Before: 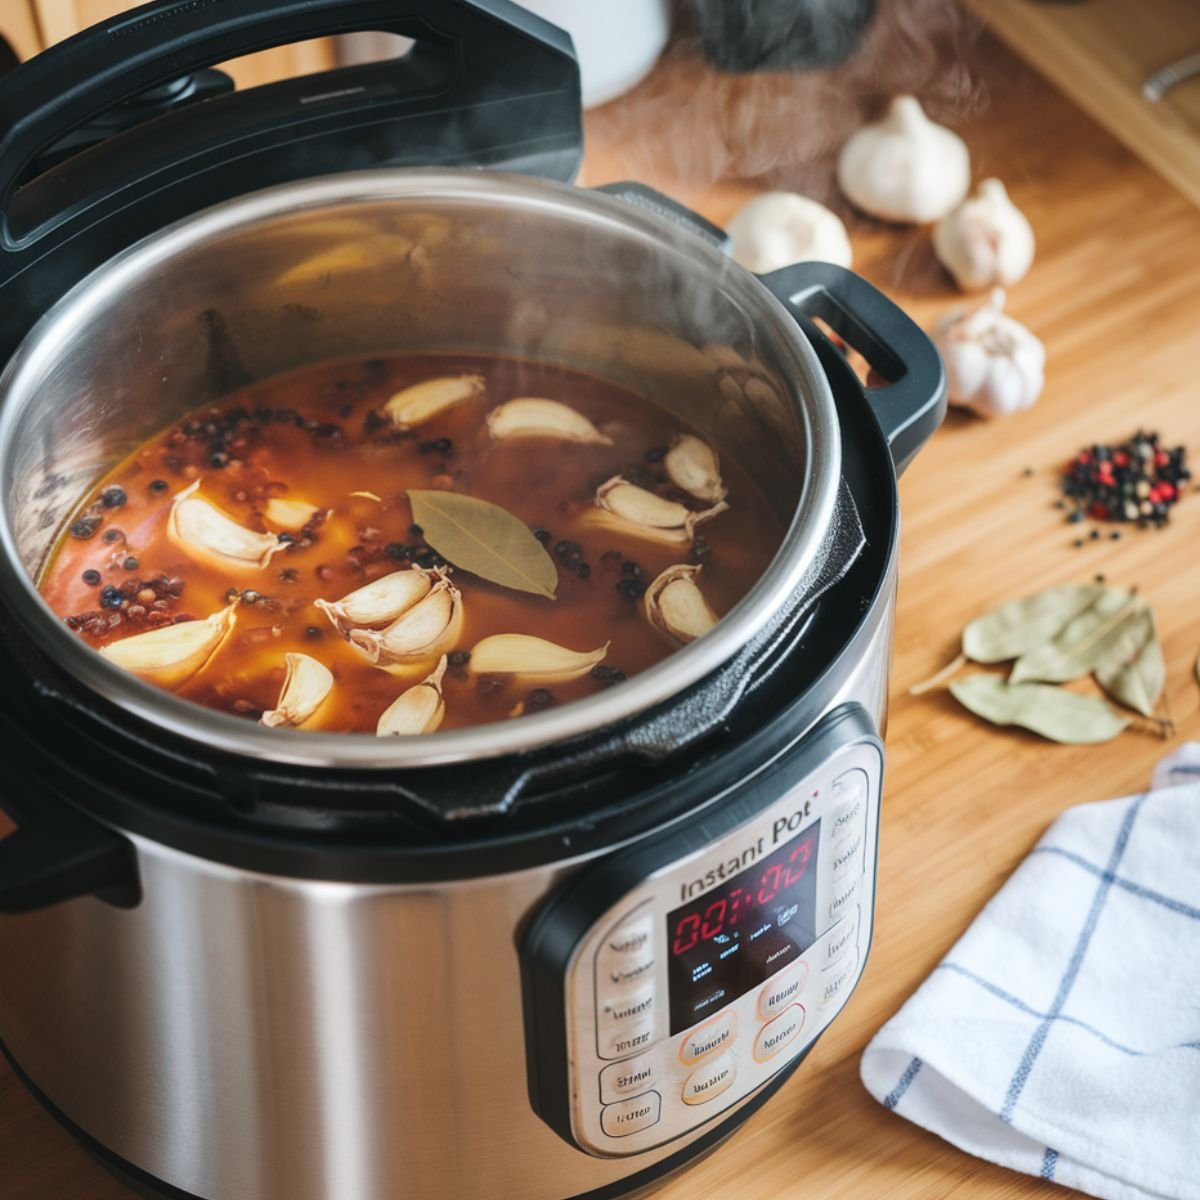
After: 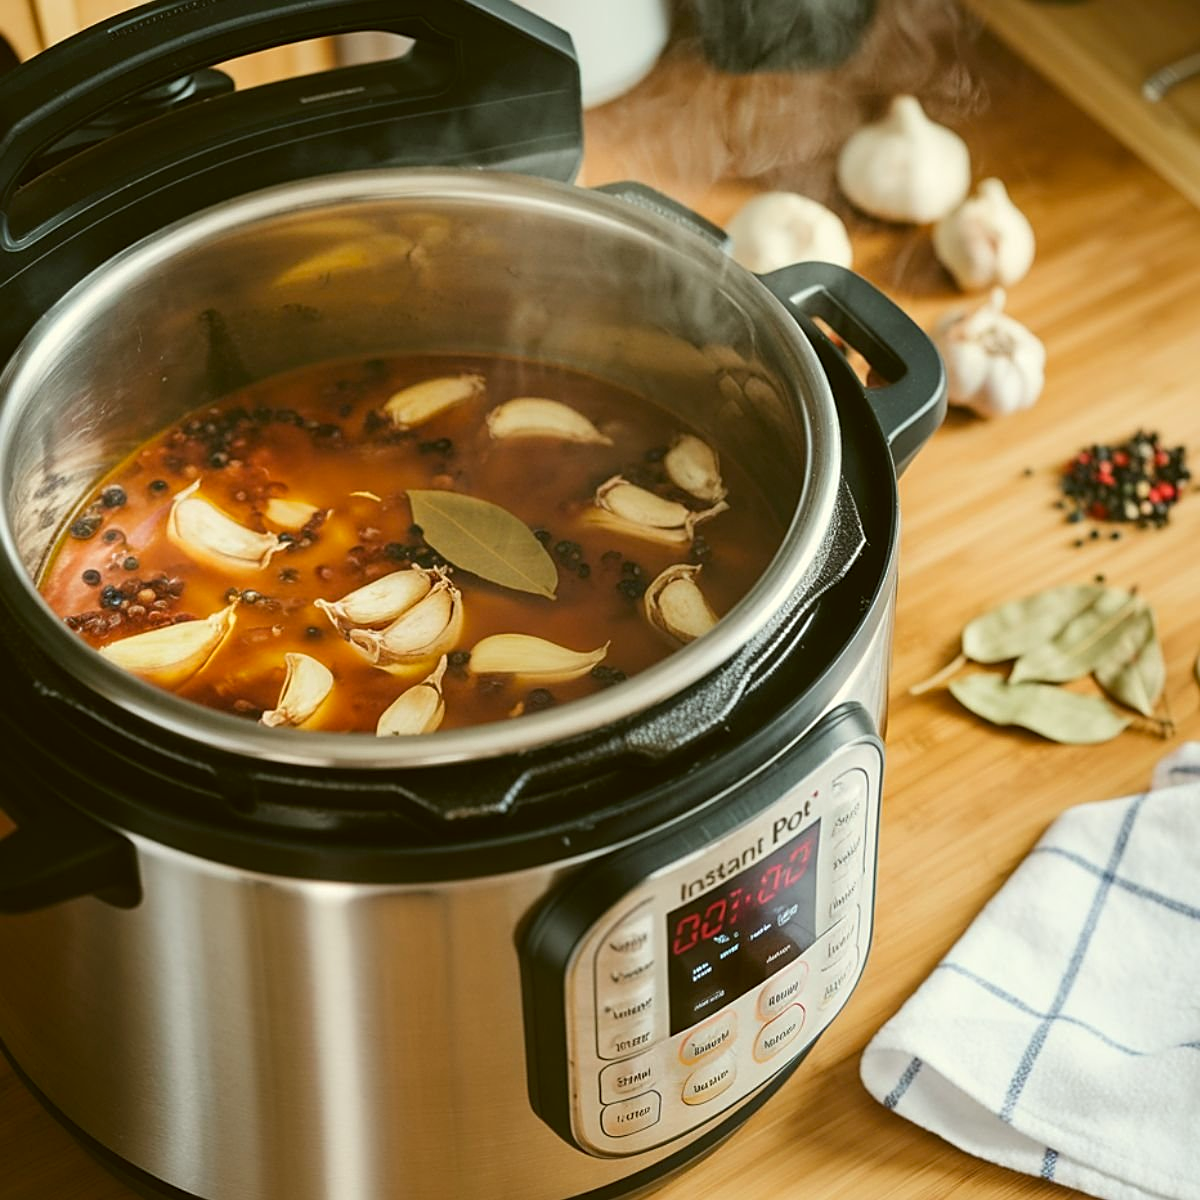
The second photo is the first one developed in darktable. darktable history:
sharpen: on, module defaults
color correction: highlights a* -1.49, highlights b* 10.28, shadows a* 0.402, shadows b* 18.72
